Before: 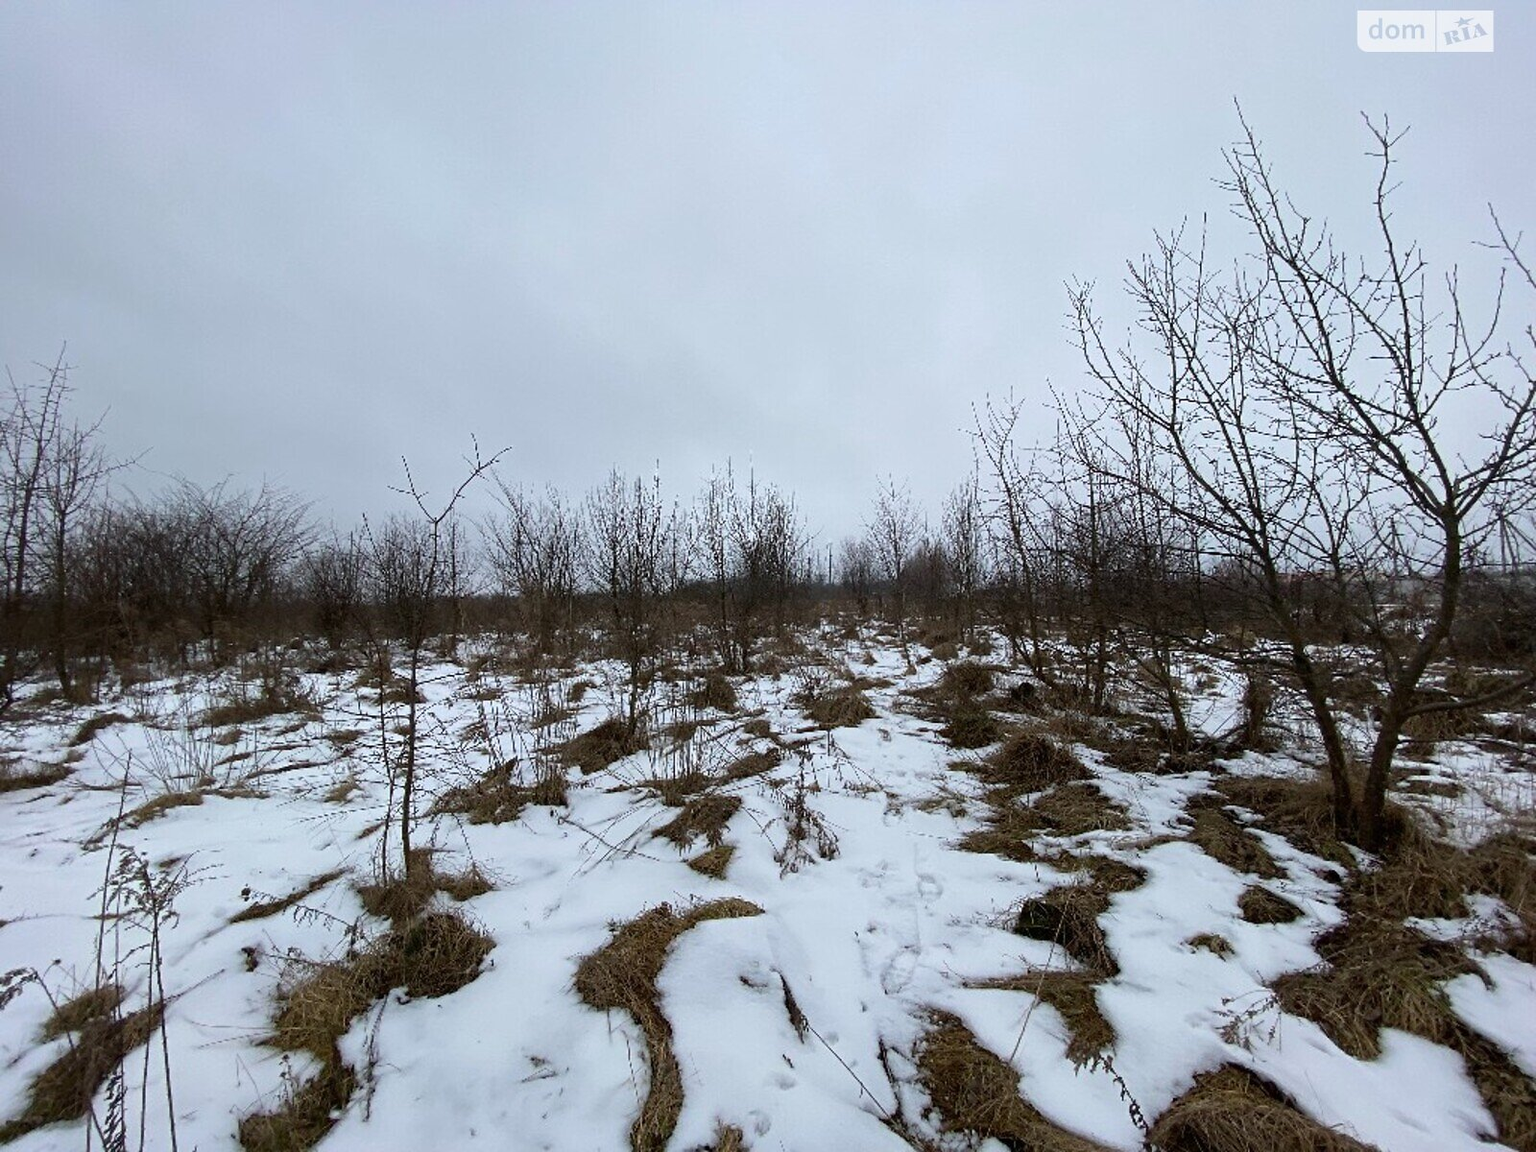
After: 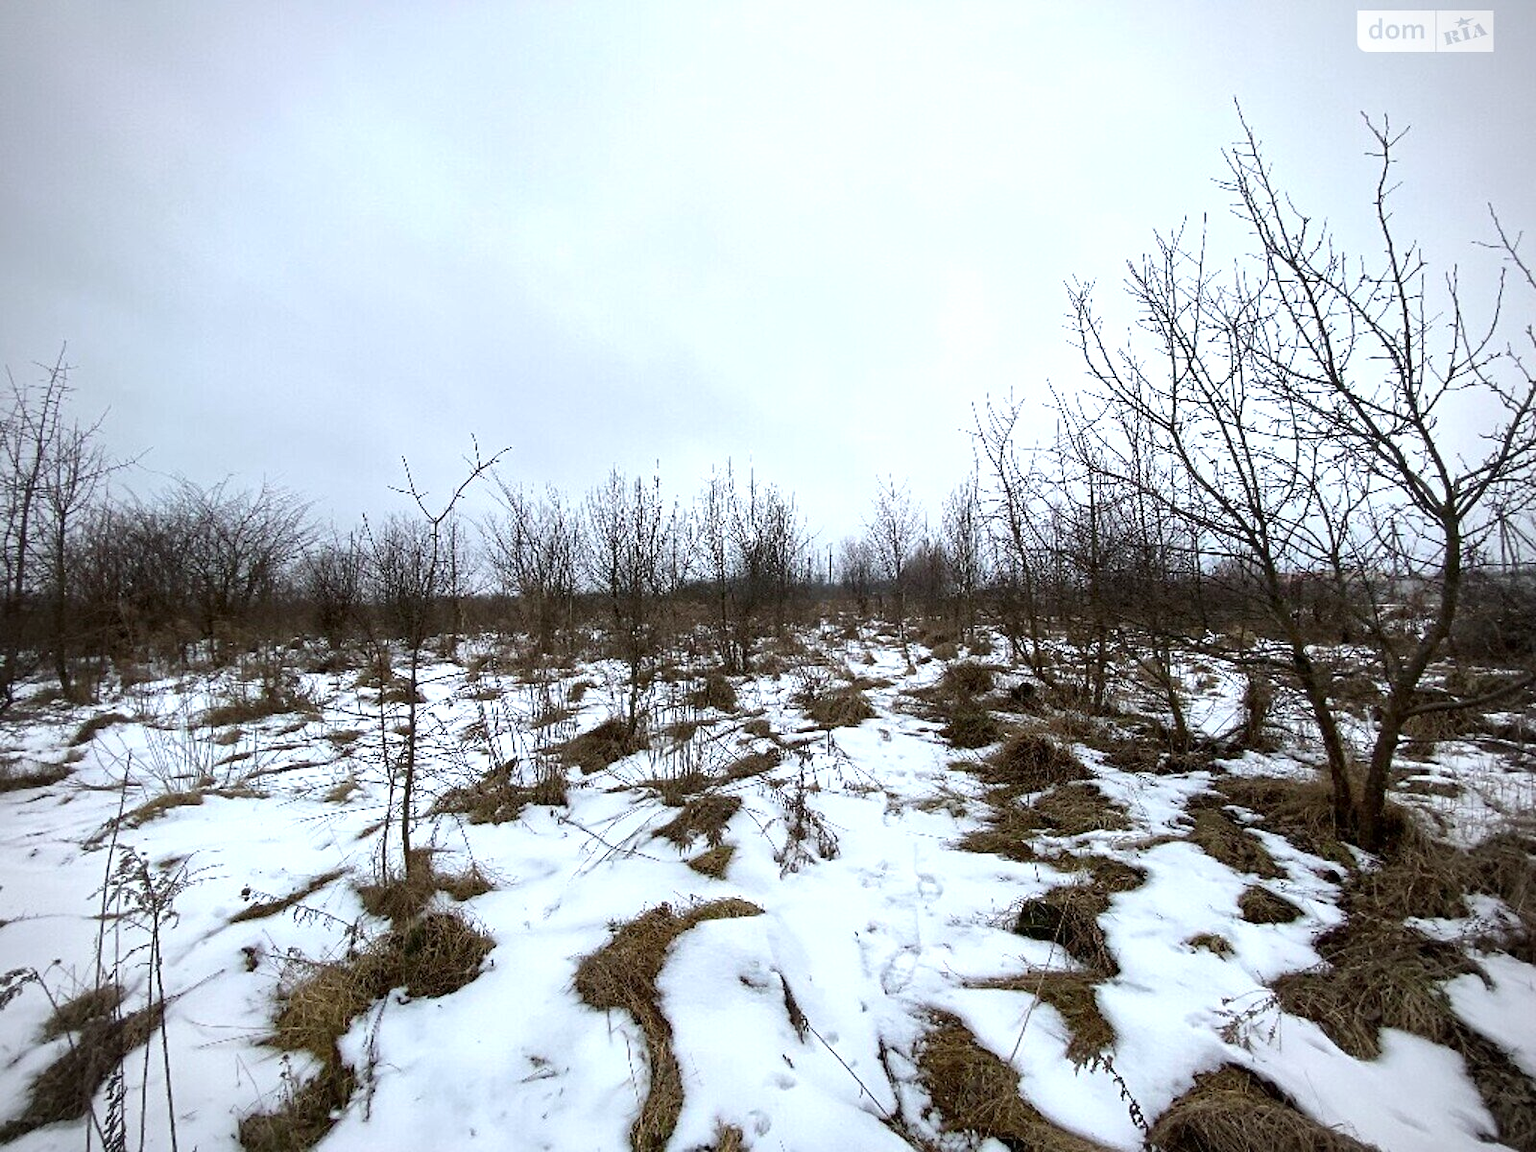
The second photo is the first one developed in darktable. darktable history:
exposure: exposure 0.606 EV, compensate exposure bias true, compensate highlight preservation false
vignetting: on, module defaults
local contrast: mode bilateral grid, contrast 20, coarseness 51, detail 119%, midtone range 0.2
